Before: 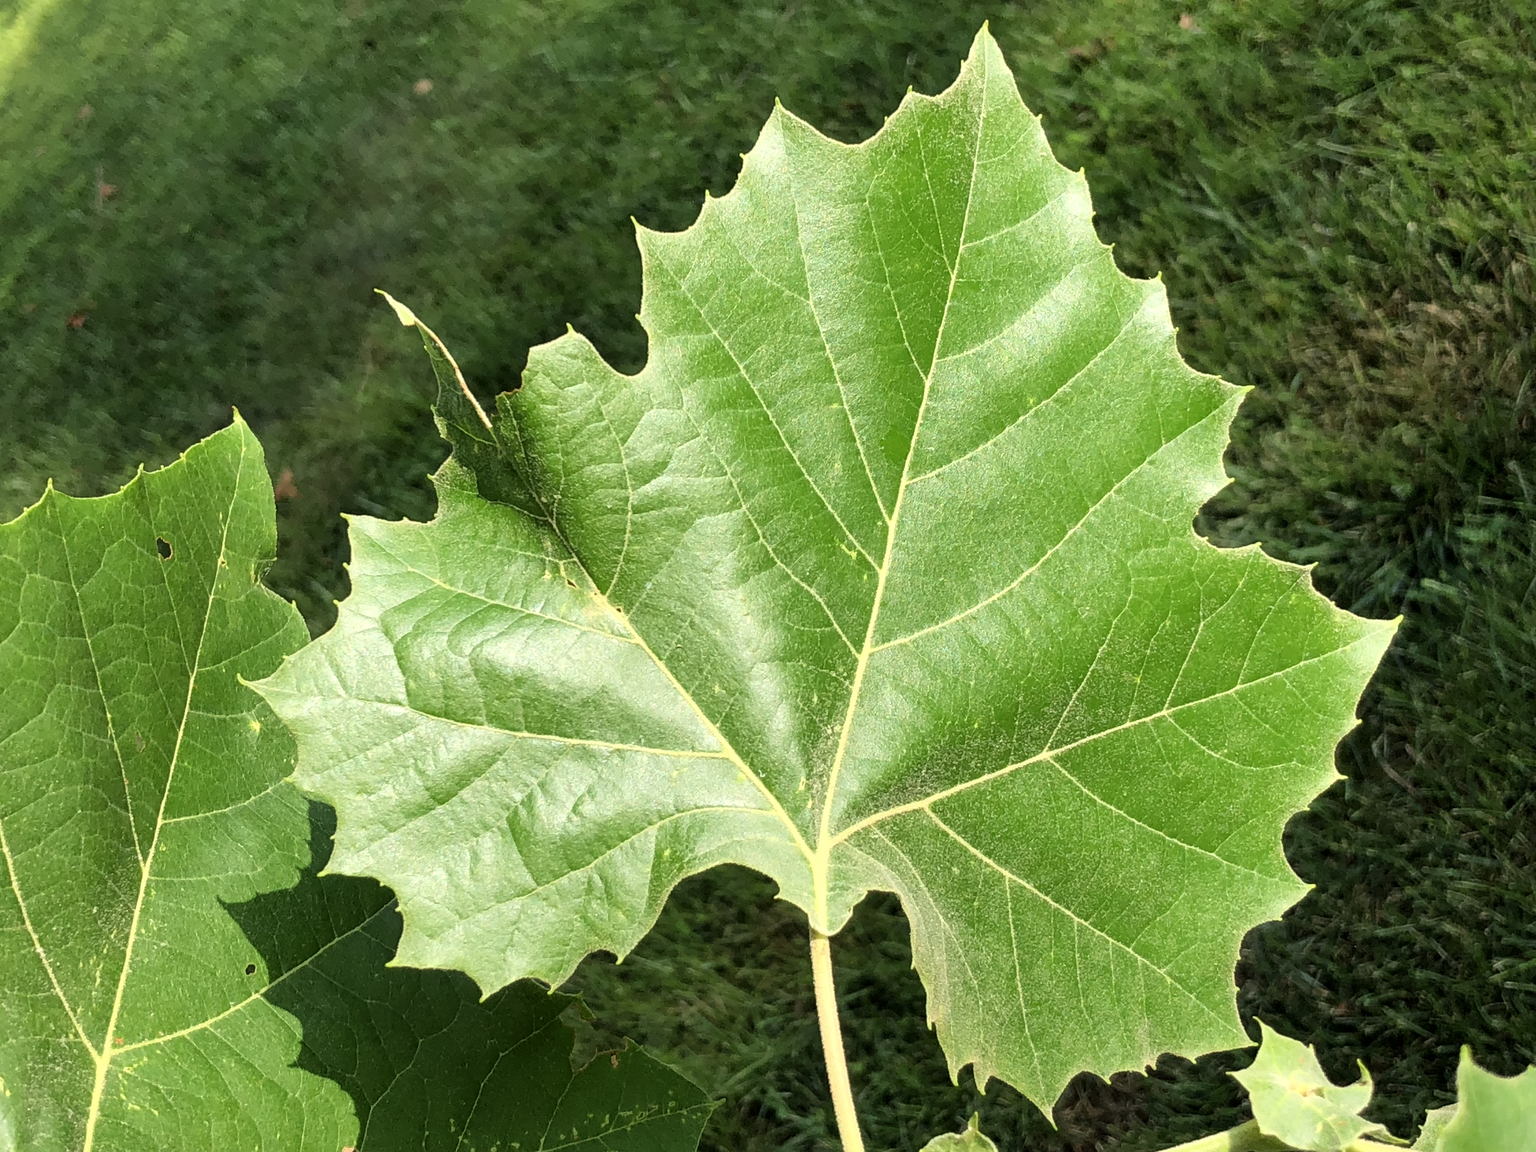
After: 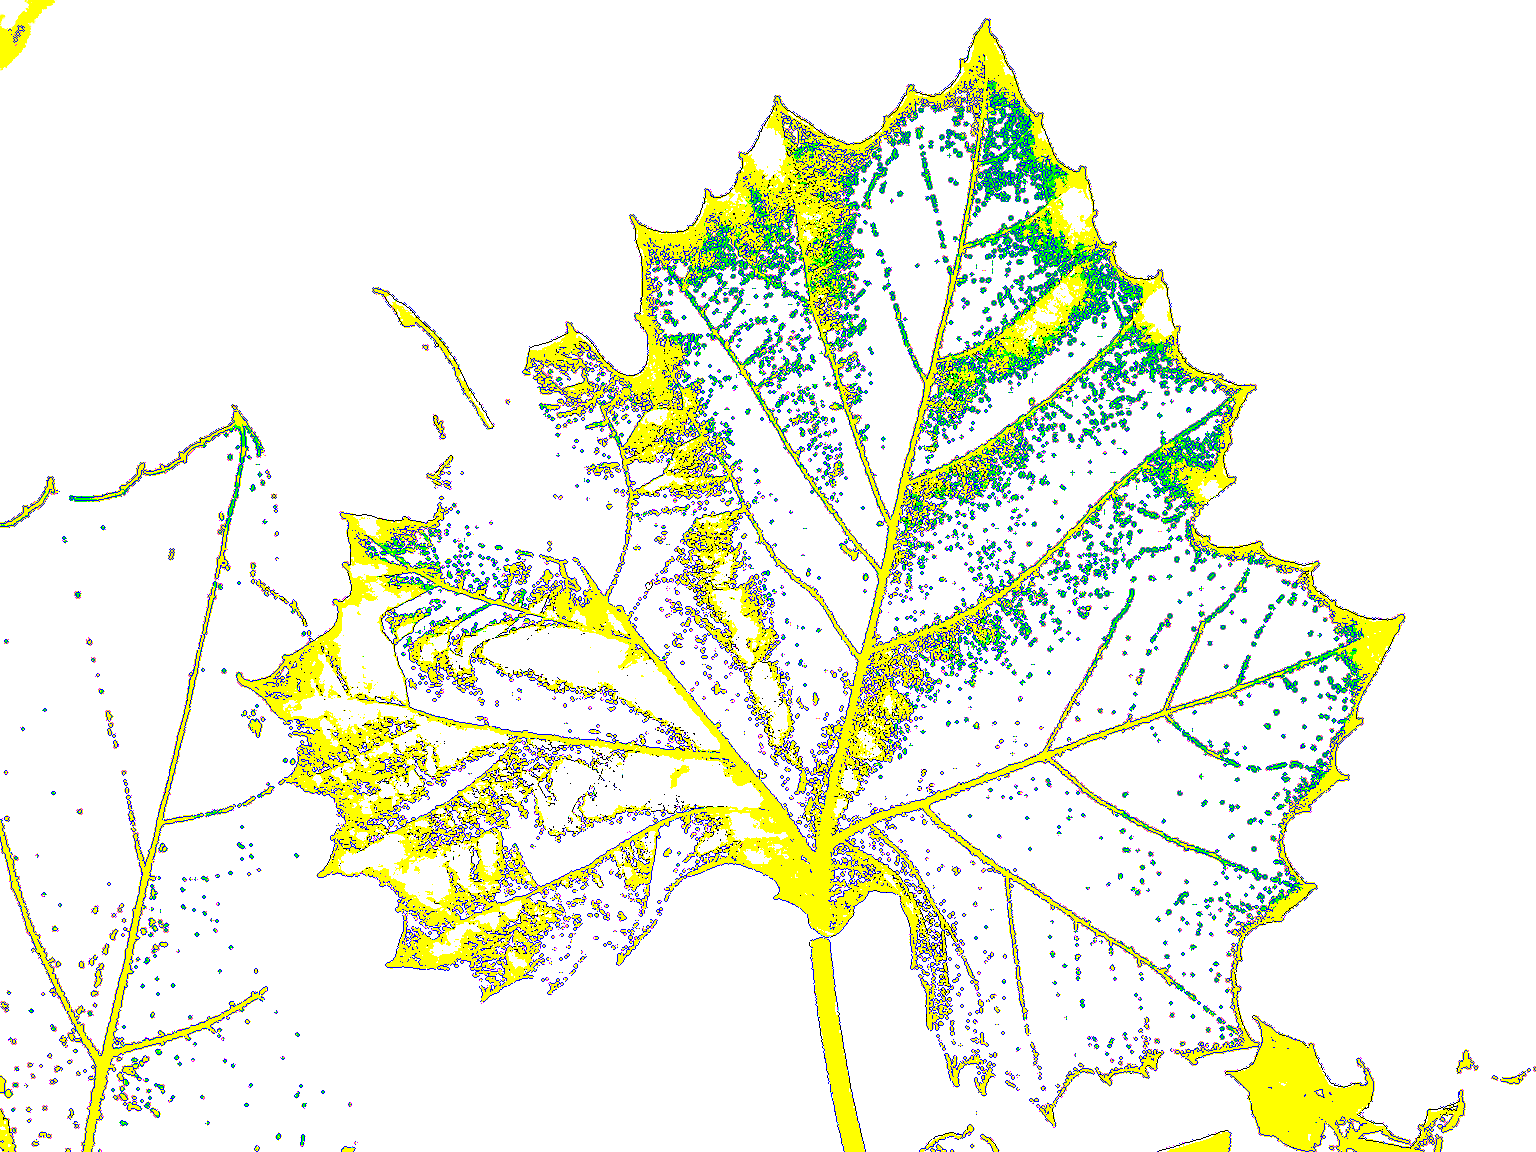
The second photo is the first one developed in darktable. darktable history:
color balance rgb: highlights gain › luminance 16.76%, highlights gain › chroma 2.926%, highlights gain › hue 261.1°, linear chroma grading › global chroma 15.36%, perceptual saturation grading › global saturation 25.451%, perceptual brilliance grading › global brilliance 34.85%, perceptual brilliance grading › highlights 50.607%, perceptual brilliance grading › mid-tones 59.862%, perceptual brilliance grading › shadows 34.986%, global vibrance 20%
local contrast: on, module defaults
exposure: black level correction 0, exposure 1.3 EV, compensate highlight preservation false
